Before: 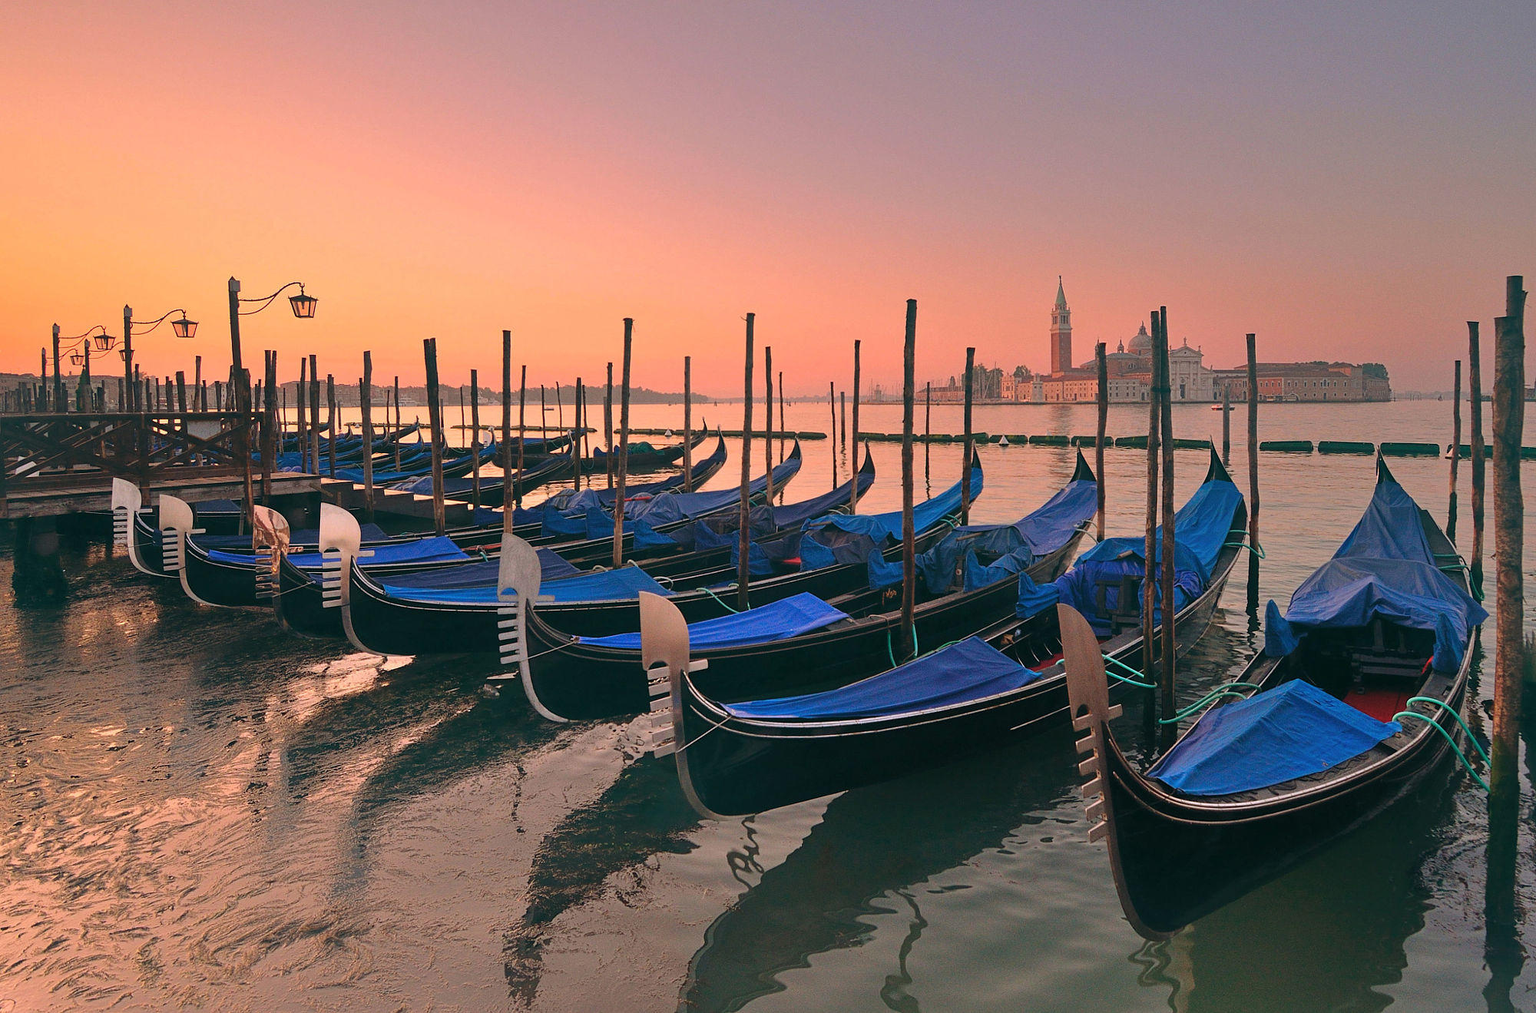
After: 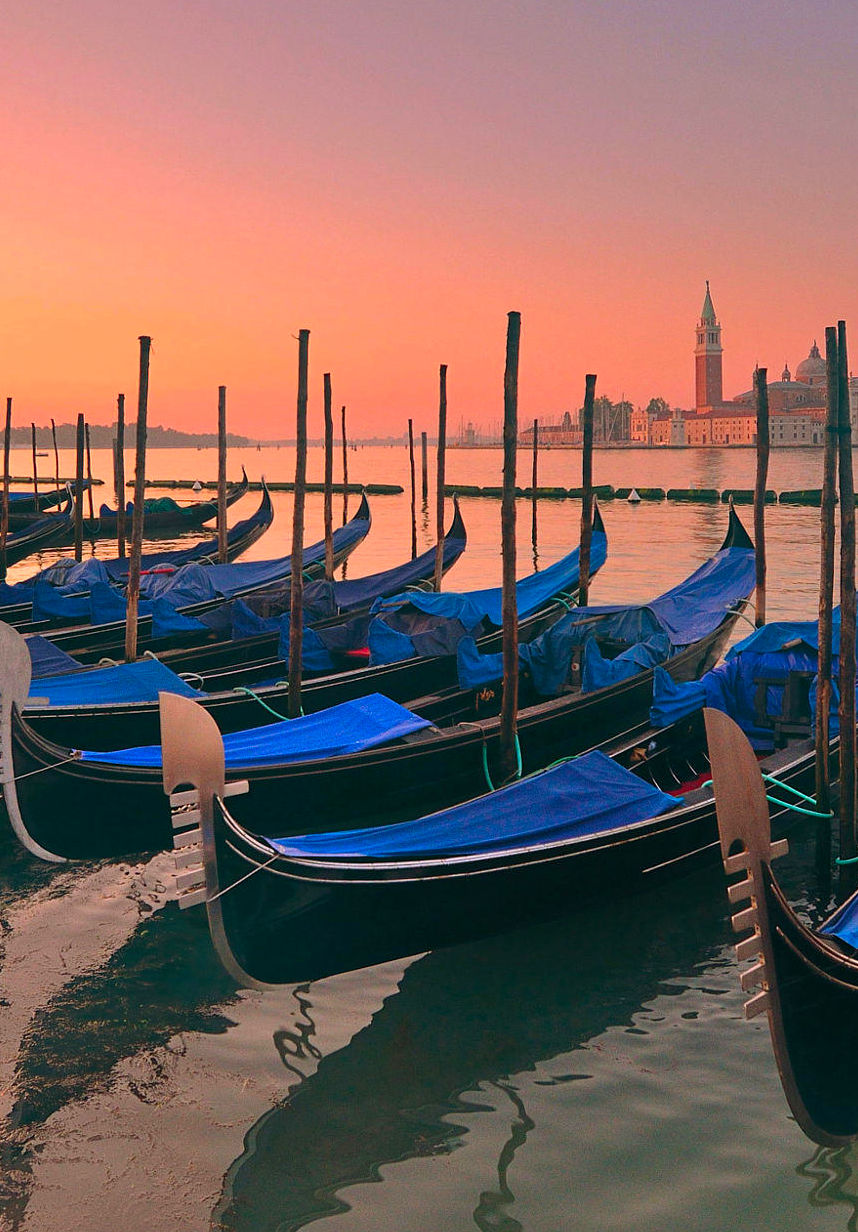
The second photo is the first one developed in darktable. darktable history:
color correction: highlights b* 0.034, saturation 1.28
crop: left 33.676%, top 5.978%, right 22.902%
